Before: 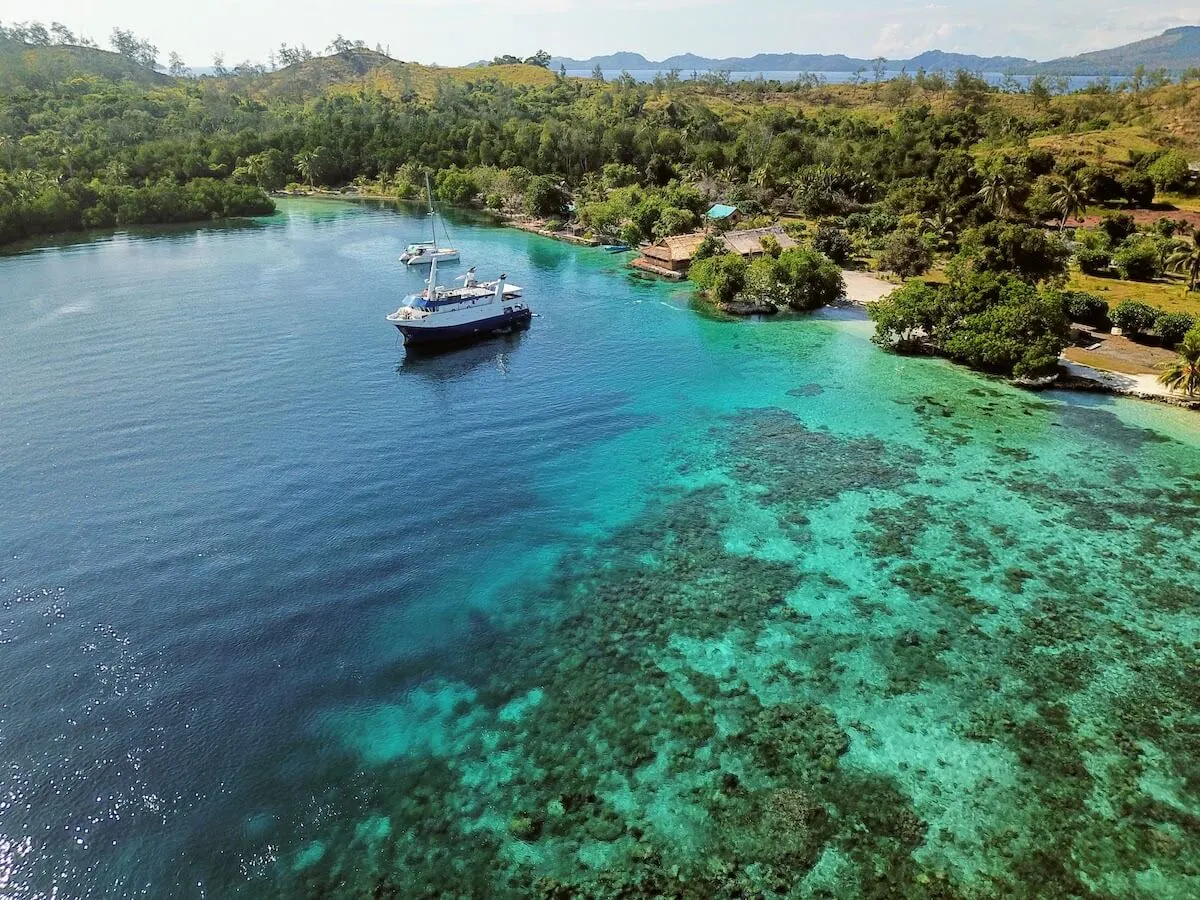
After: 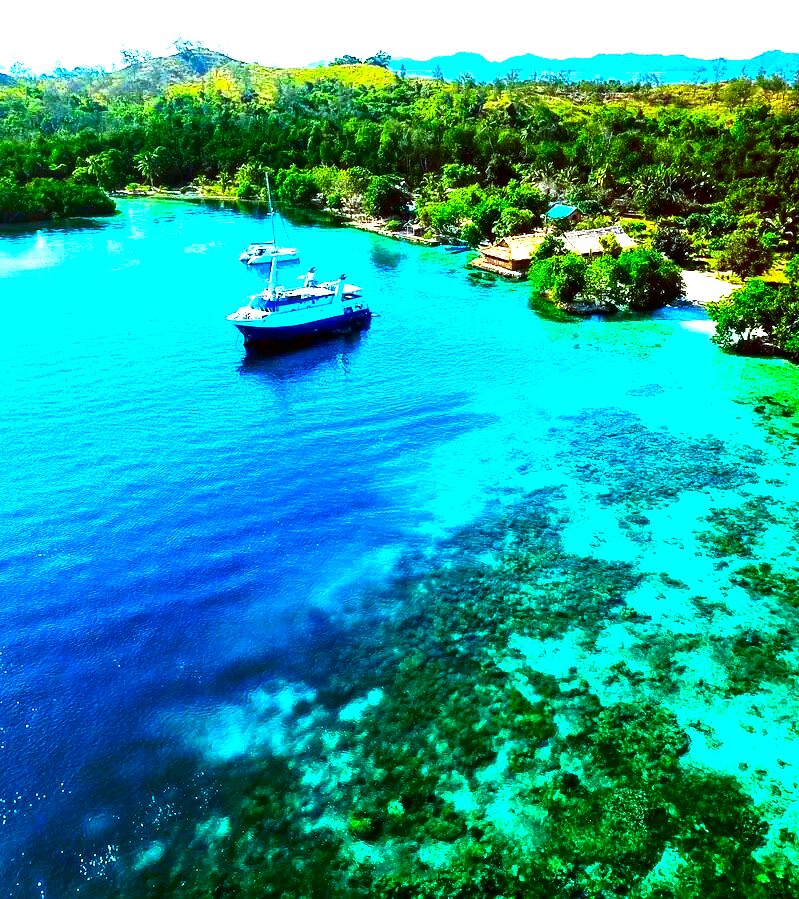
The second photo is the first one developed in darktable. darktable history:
white balance: red 0.948, green 1.02, blue 1.176
exposure: exposure 0.507 EV, compensate highlight preservation false
contrast brightness saturation: brightness -0.52
crop and rotate: left 13.342%, right 19.991%
color correction: highlights a* -10.77, highlights b* 9.8, saturation 1.72
levels: levels [0, 0.281, 0.562]
